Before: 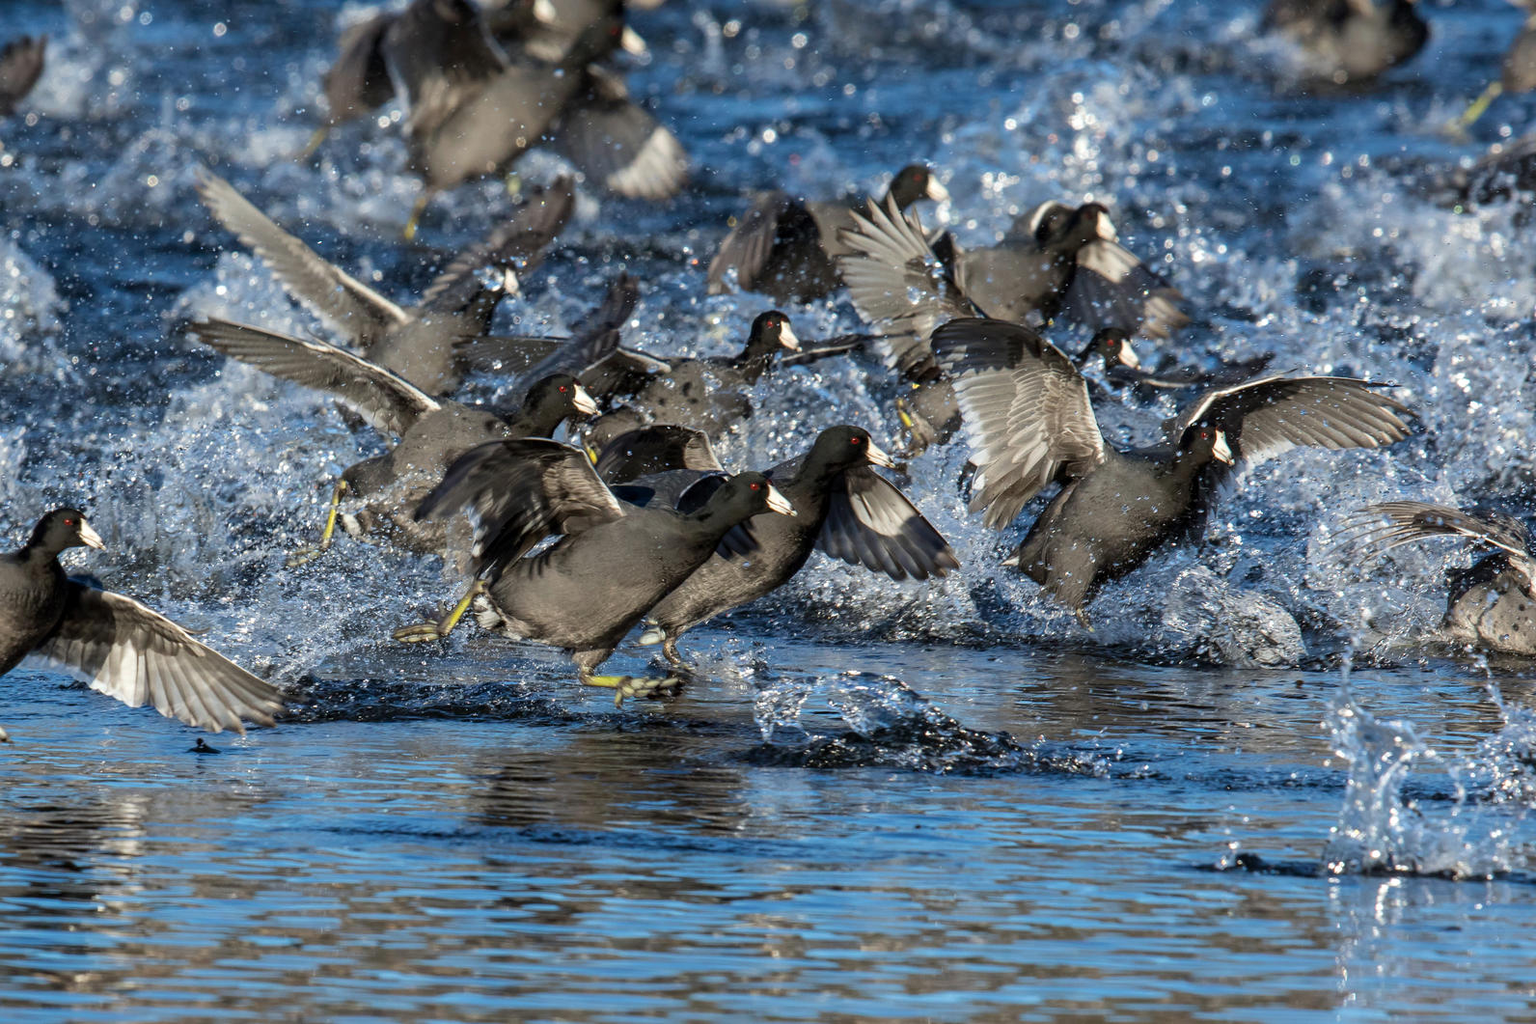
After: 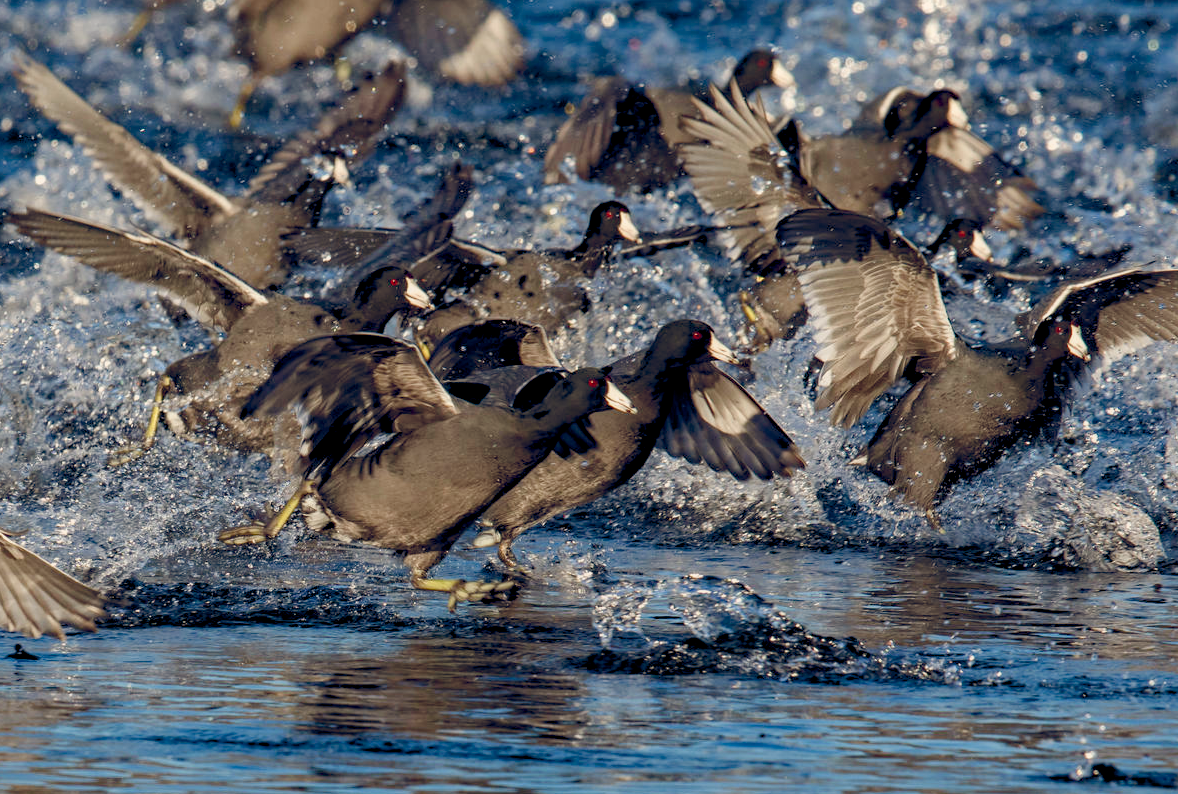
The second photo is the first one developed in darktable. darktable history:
crop and rotate: left 11.927%, top 11.436%, right 14.068%, bottom 13.647%
local contrast: mode bilateral grid, contrast 20, coarseness 50, detail 120%, midtone range 0.2
haze removal: compatibility mode true, adaptive false
color balance rgb: power › chroma 2.488%, power › hue 68.09°, highlights gain › chroma 3.058%, highlights gain › hue 60.17°, global offset › luminance -0.295%, global offset › chroma 0.304%, global offset › hue 261.17°, perceptual saturation grading › global saturation 20%, perceptual saturation grading › highlights -49.936%, perceptual saturation grading › shadows 25.266%, contrast -10.013%
